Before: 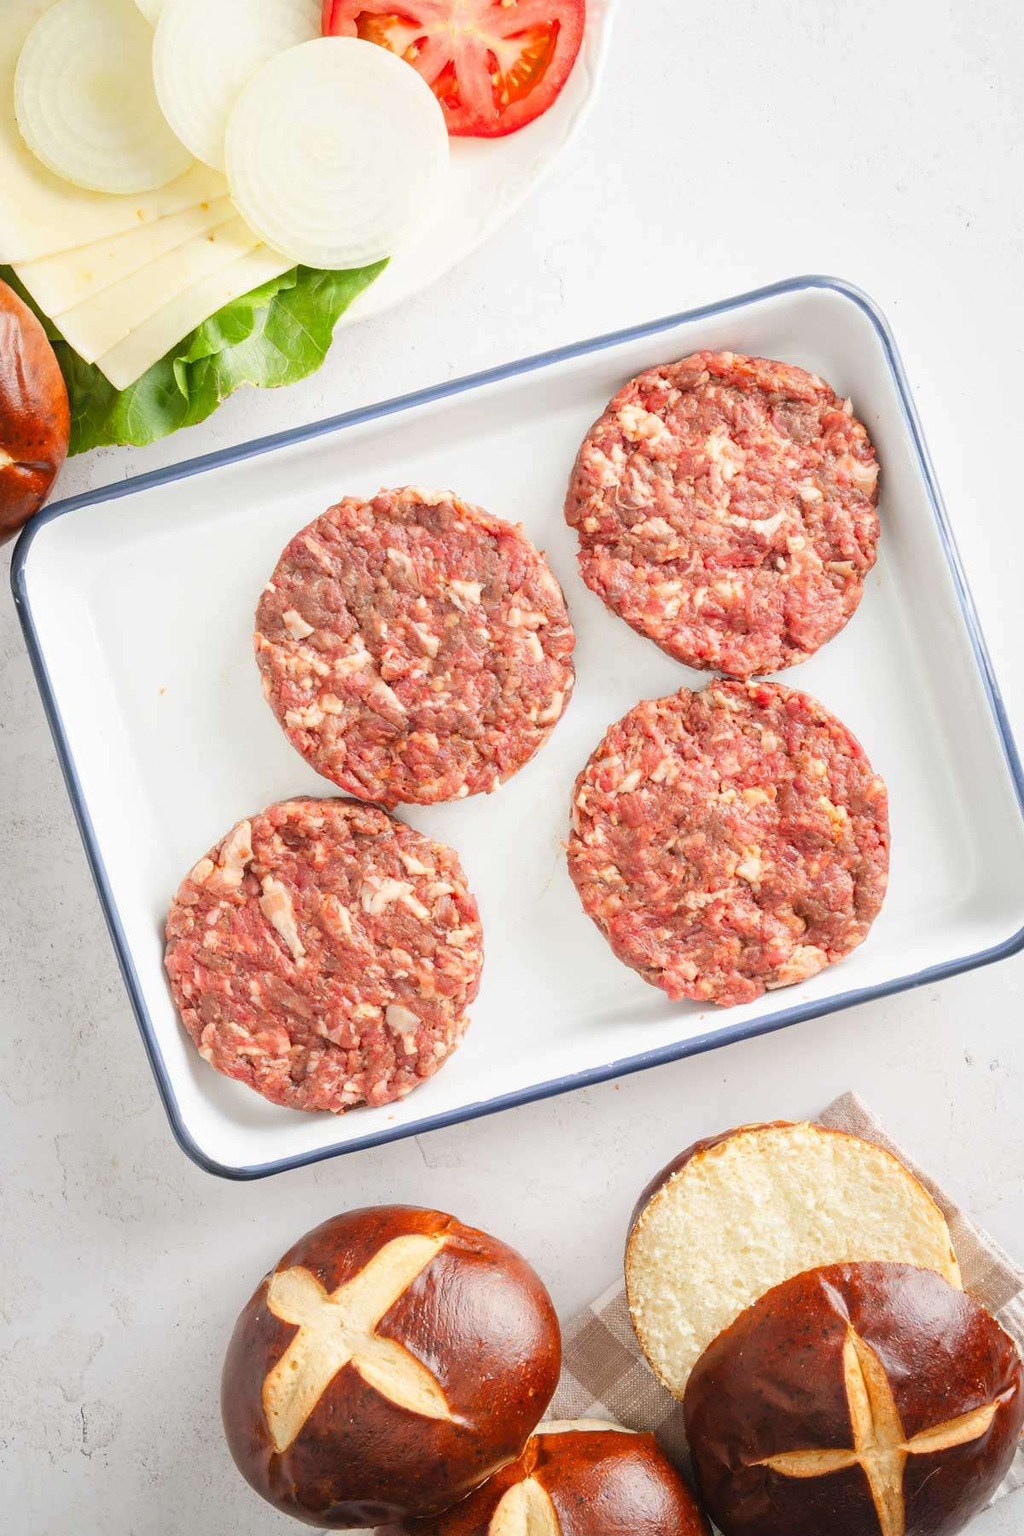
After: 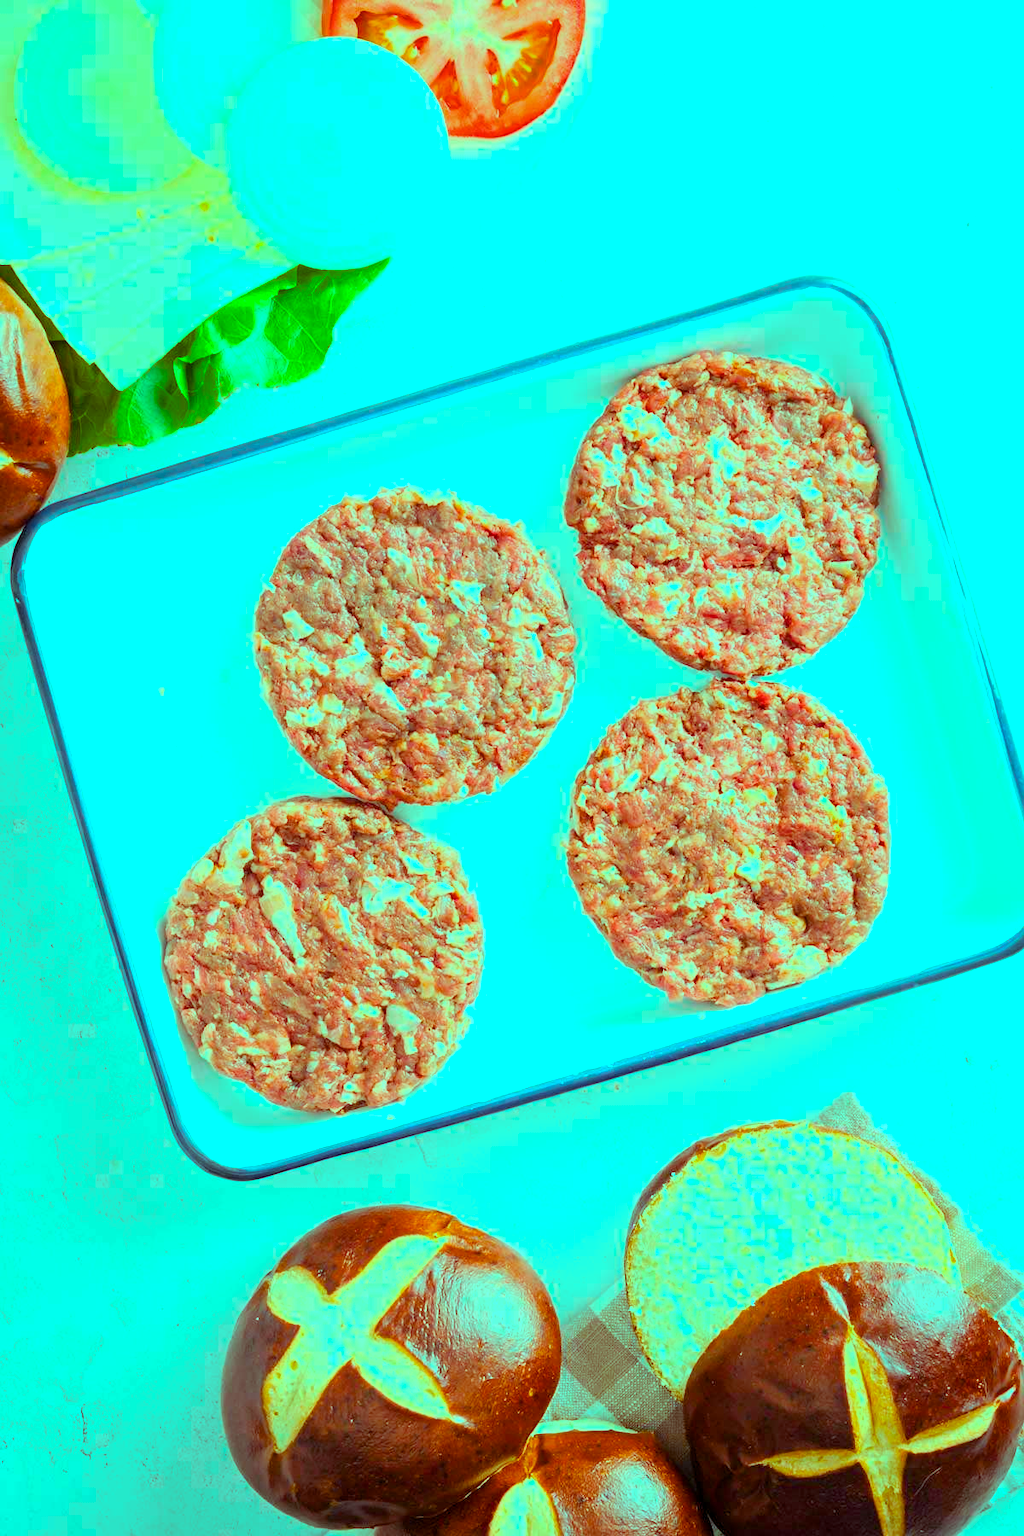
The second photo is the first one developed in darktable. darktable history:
color balance rgb: shadows lift › chroma 3.212%, shadows lift › hue 280.23°, highlights gain › luminance 20.104%, highlights gain › chroma 13.12%, highlights gain › hue 175.05°, global offset › luminance -0.515%, perceptual saturation grading › global saturation 25.122%, global vibrance 14.969%
